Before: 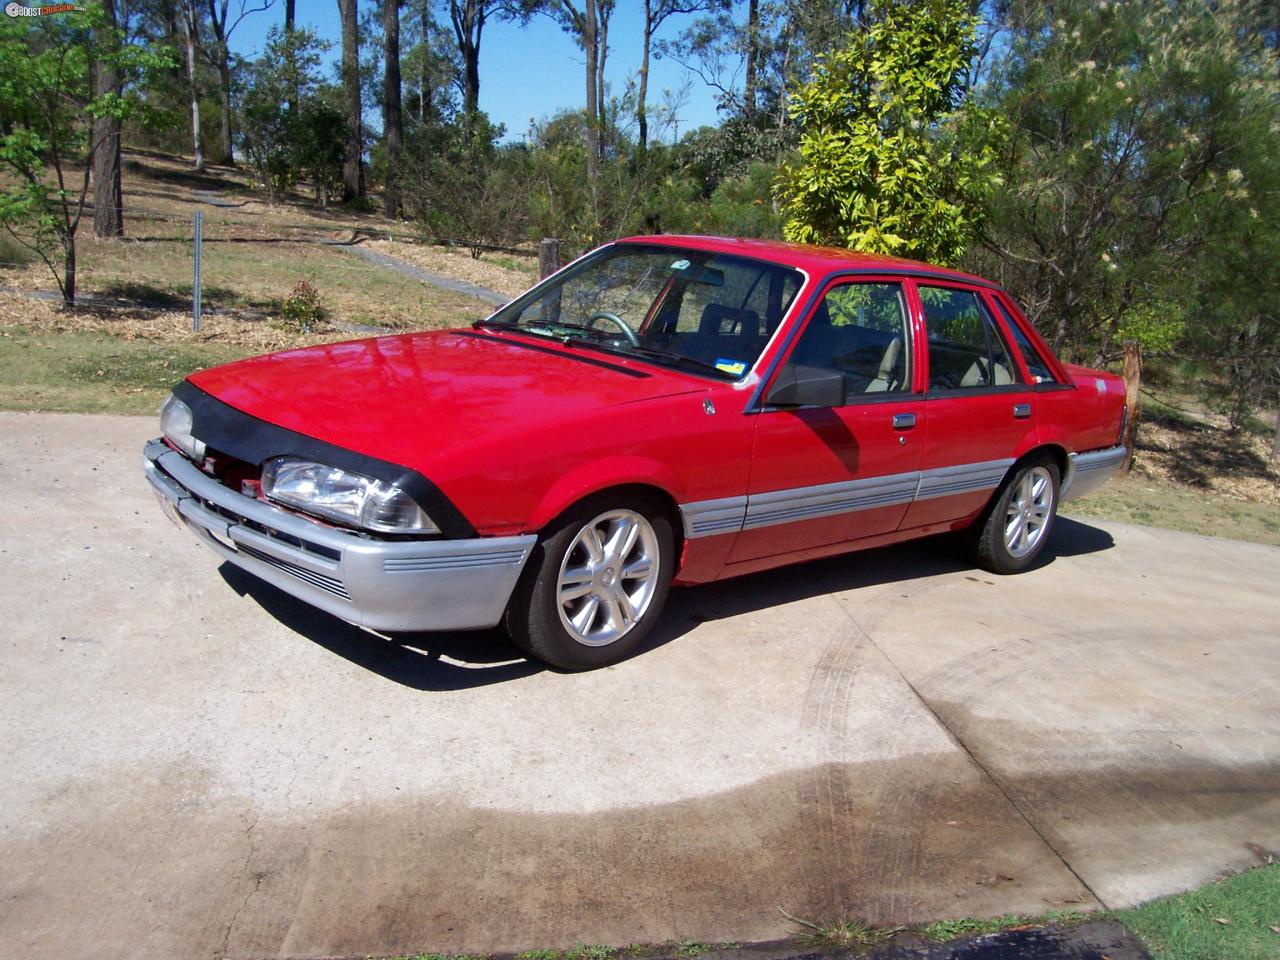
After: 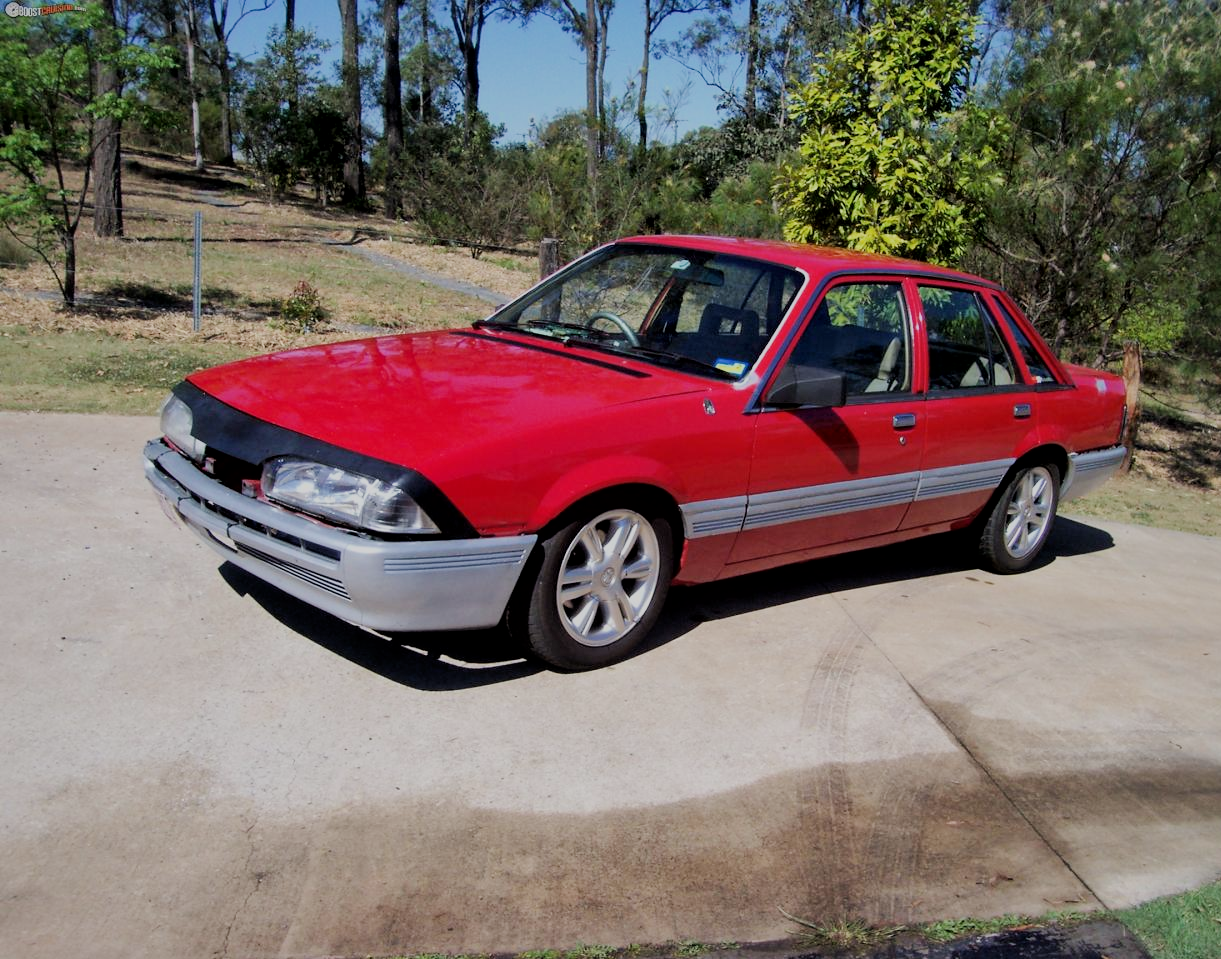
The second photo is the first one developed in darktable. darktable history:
local contrast: mode bilateral grid, contrast 20, coarseness 49, detail 119%, midtone range 0.2
crop: right 4.537%, bottom 0.017%
shadows and highlights: radius 125.27, shadows 21.22, highlights -22.71, low approximation 0.01
filmic rgb: black relative exposure -6.94 EV, white relative exposure 5.6 EV, hardness 2.86
